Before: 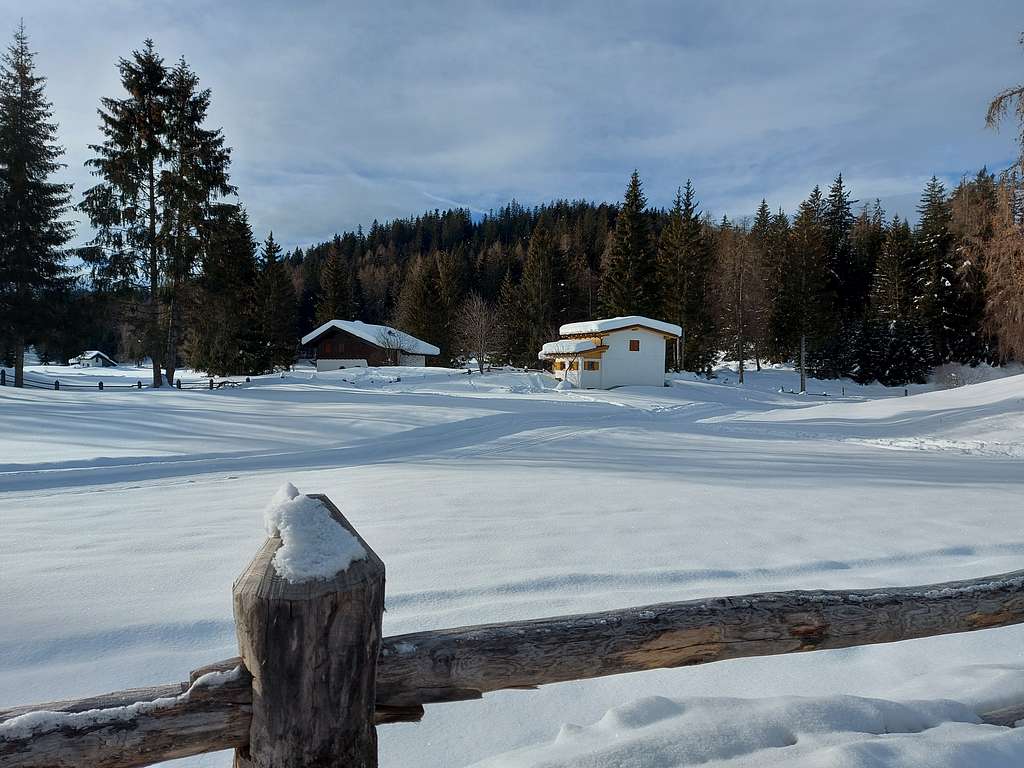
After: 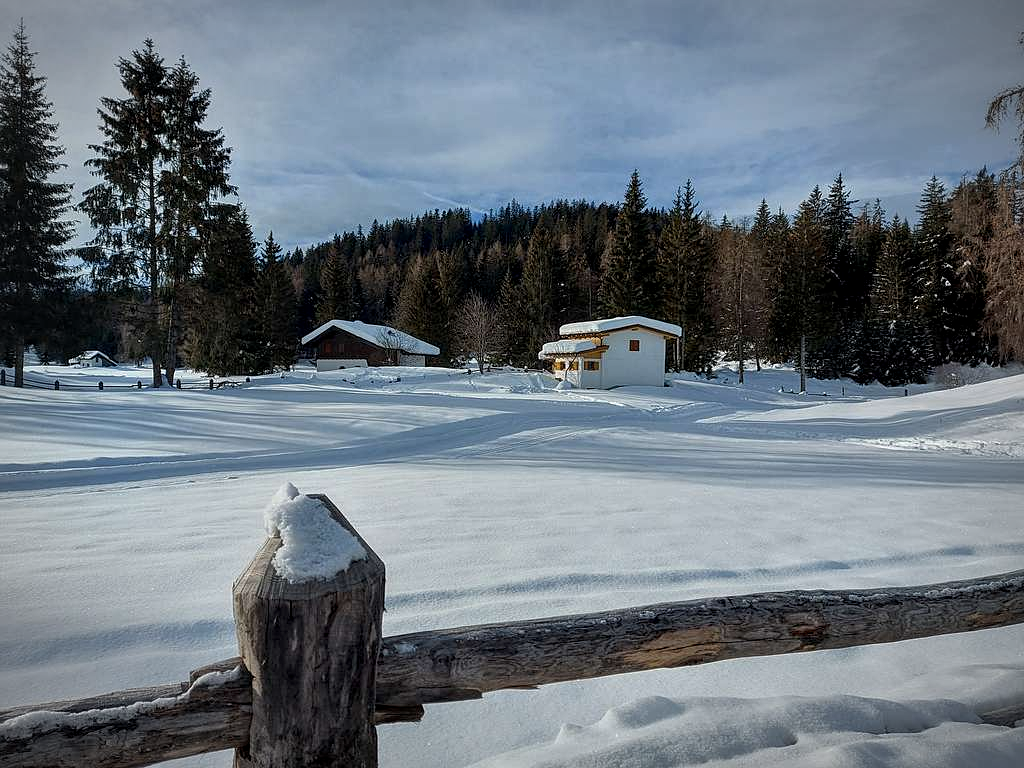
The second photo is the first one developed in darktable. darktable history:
local contrast: detail 130%
sharpen: amount 0.2
vignetting: fall-off radius 60%, automatic ratio true
